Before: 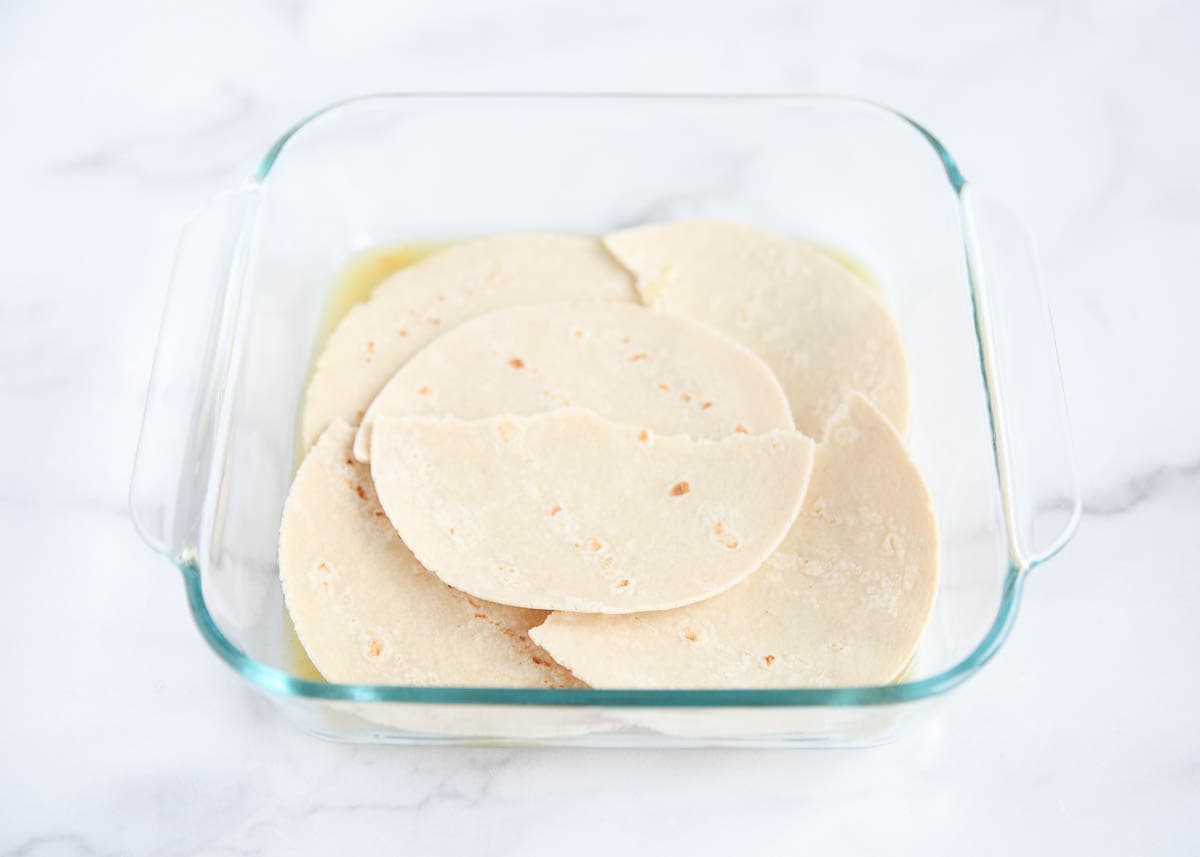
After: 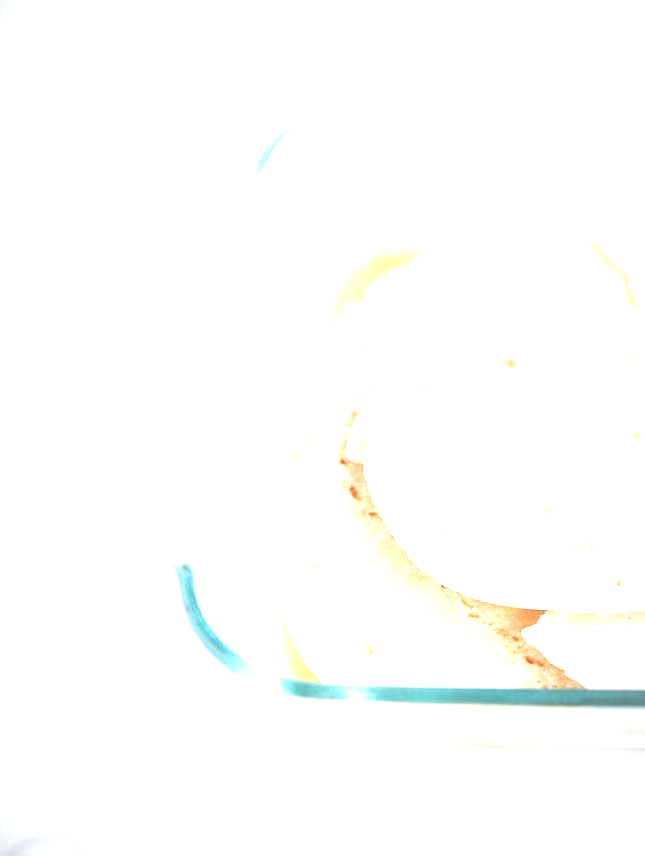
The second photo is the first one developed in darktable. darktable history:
vignetting: fall-off radius 60%, automatic ratio true
exposure: black level correction 0, exposure 1.2 EV, compensate exposure bias true, compensate highlight preservation false
crop: left 0.587%, right 45.588%, bottom 0.086%
